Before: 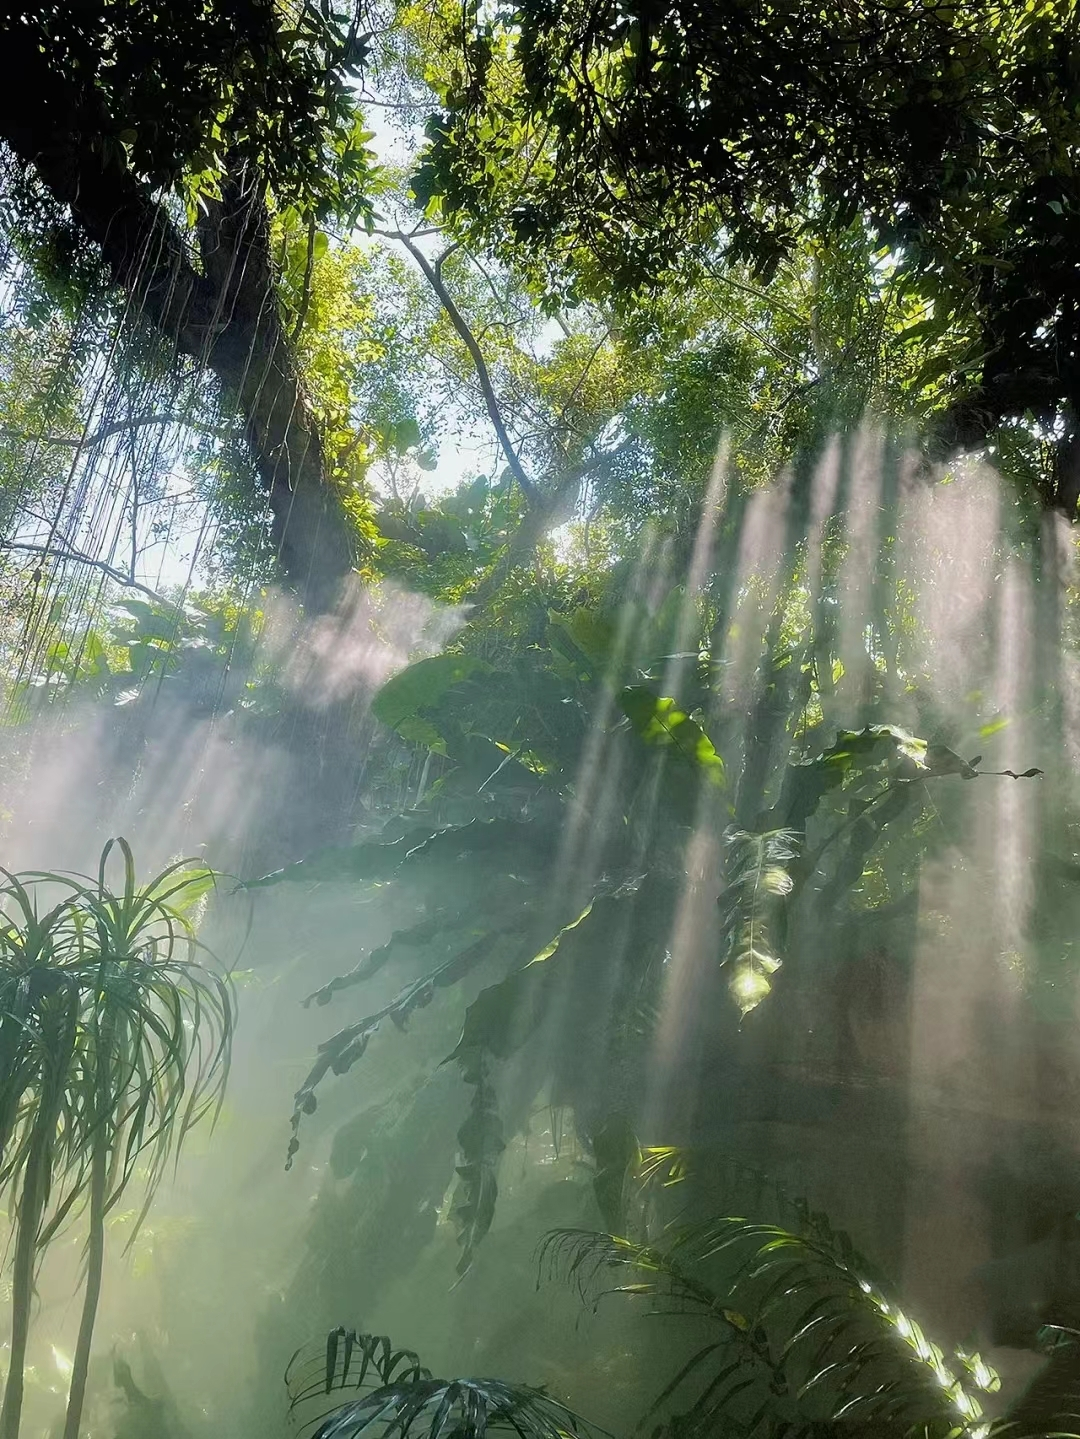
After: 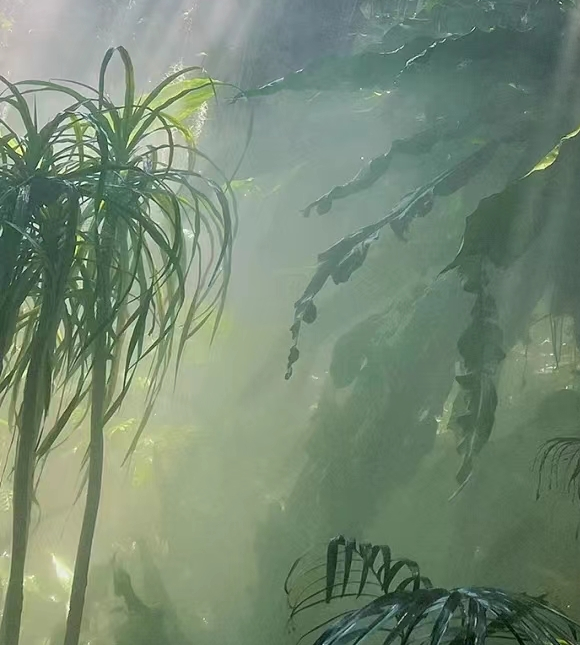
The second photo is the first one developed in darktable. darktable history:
crop and rotate: top 55.032%, right 46.25%, bottom 0.145%
